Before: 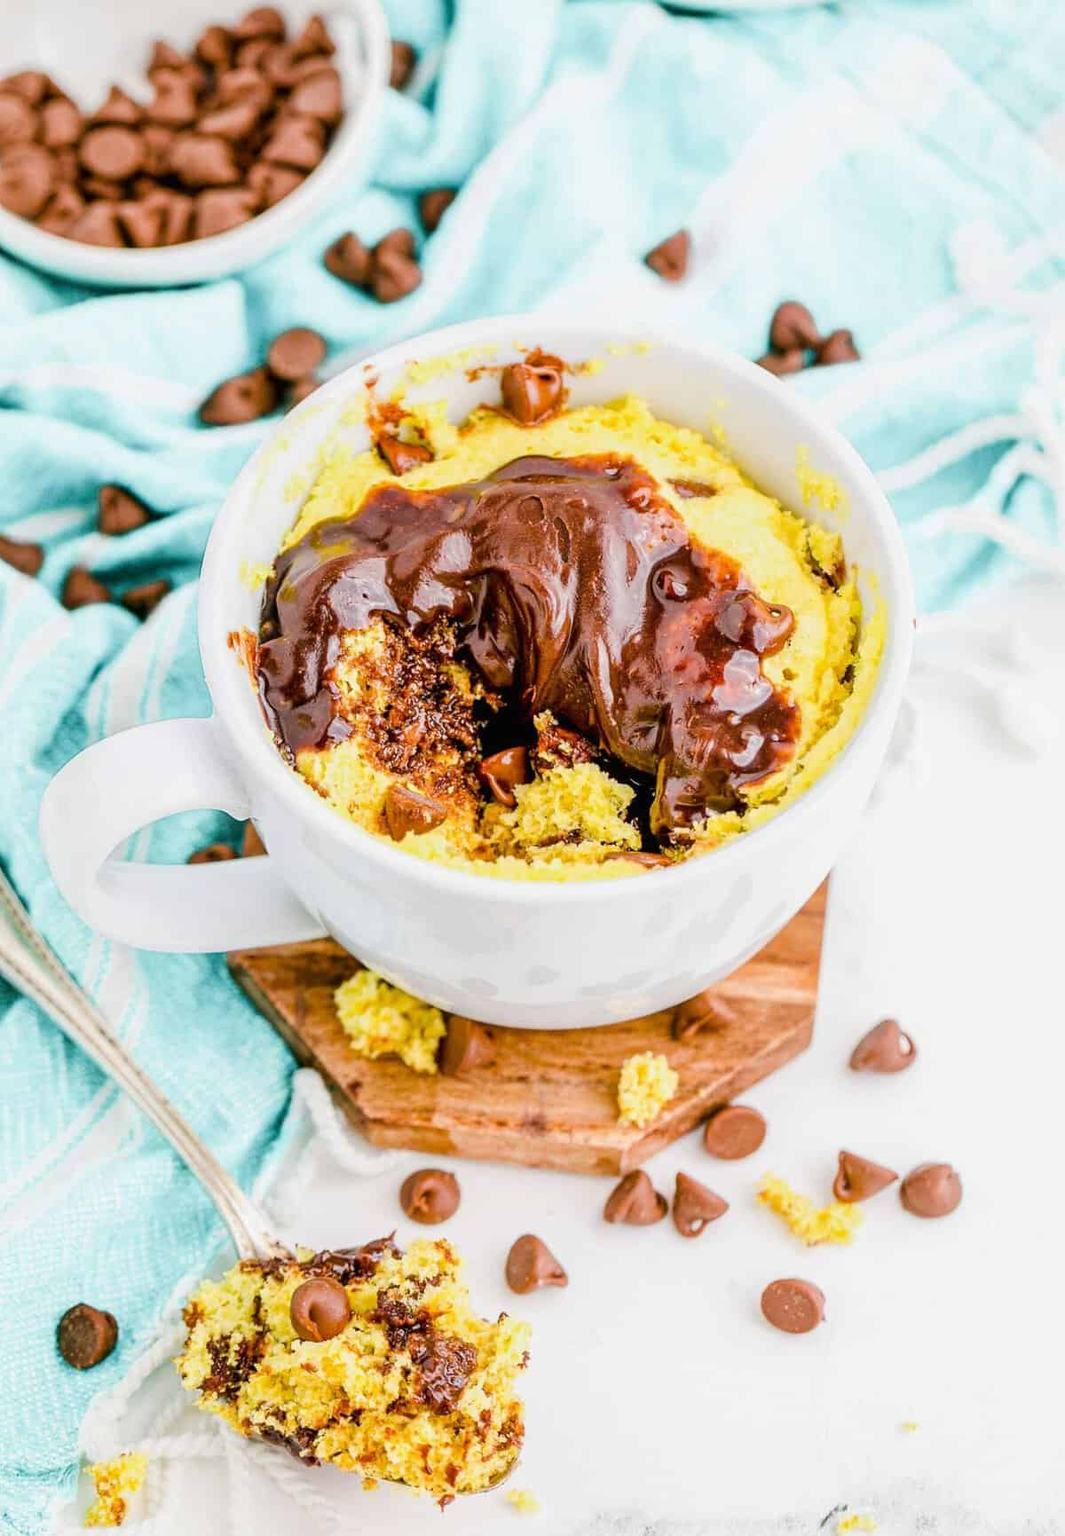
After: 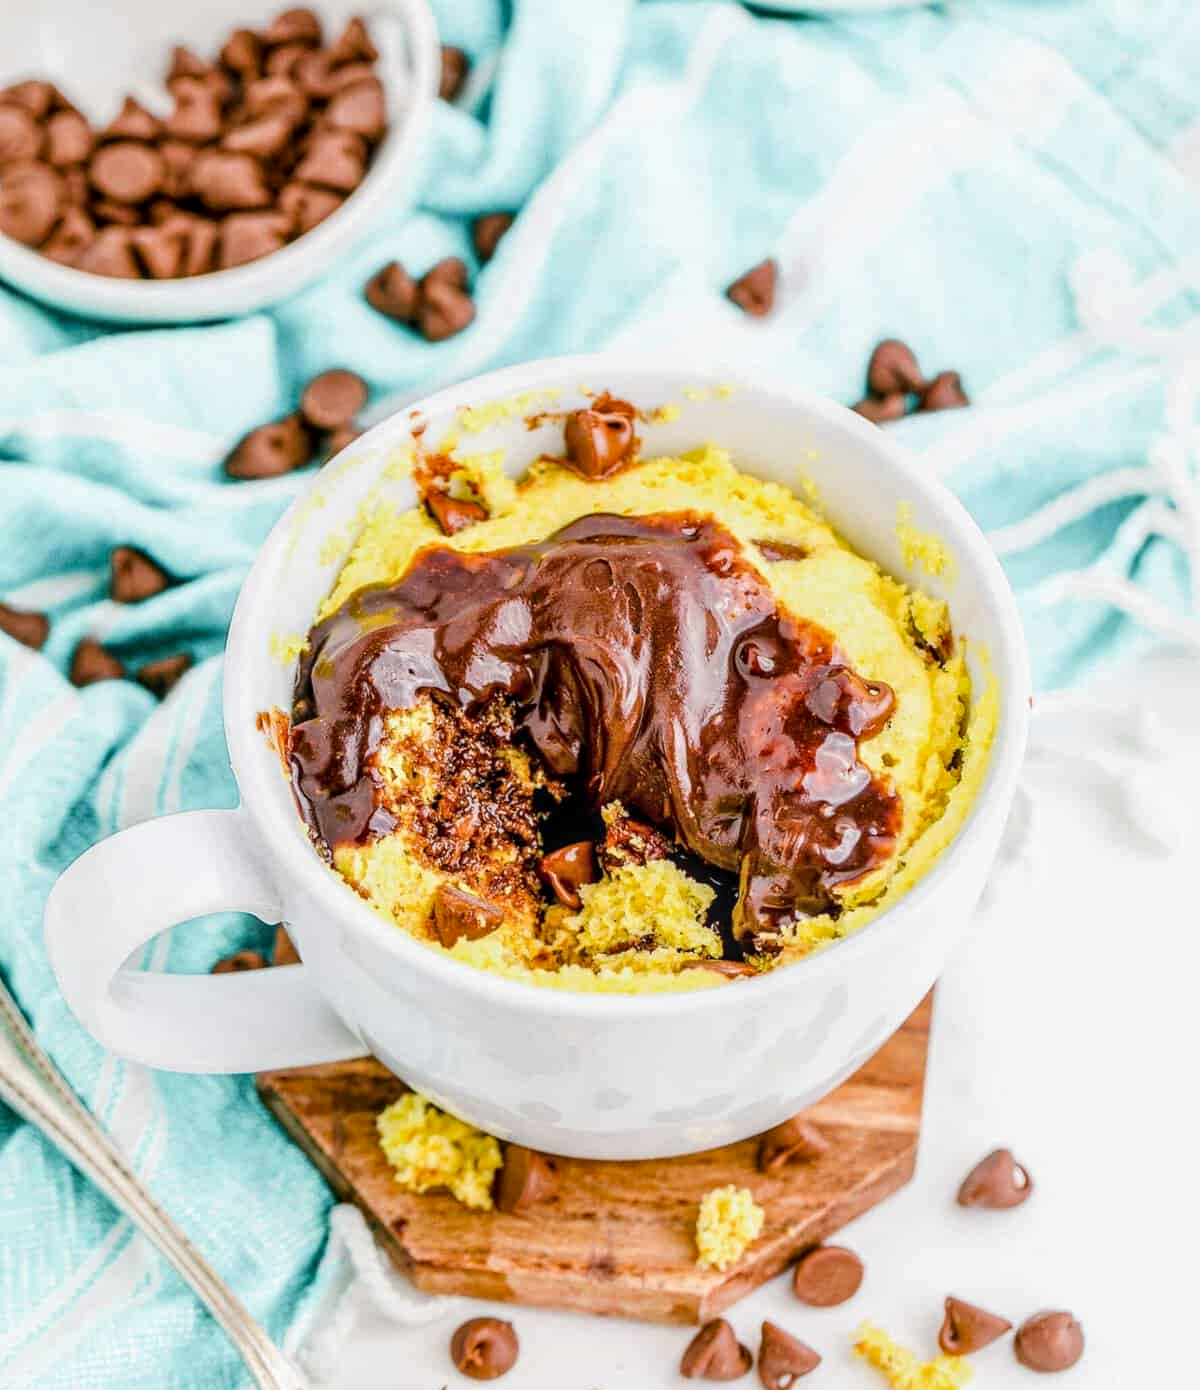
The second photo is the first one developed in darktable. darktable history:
local contrast: on, module defaults
crop: bottom 19.651%
